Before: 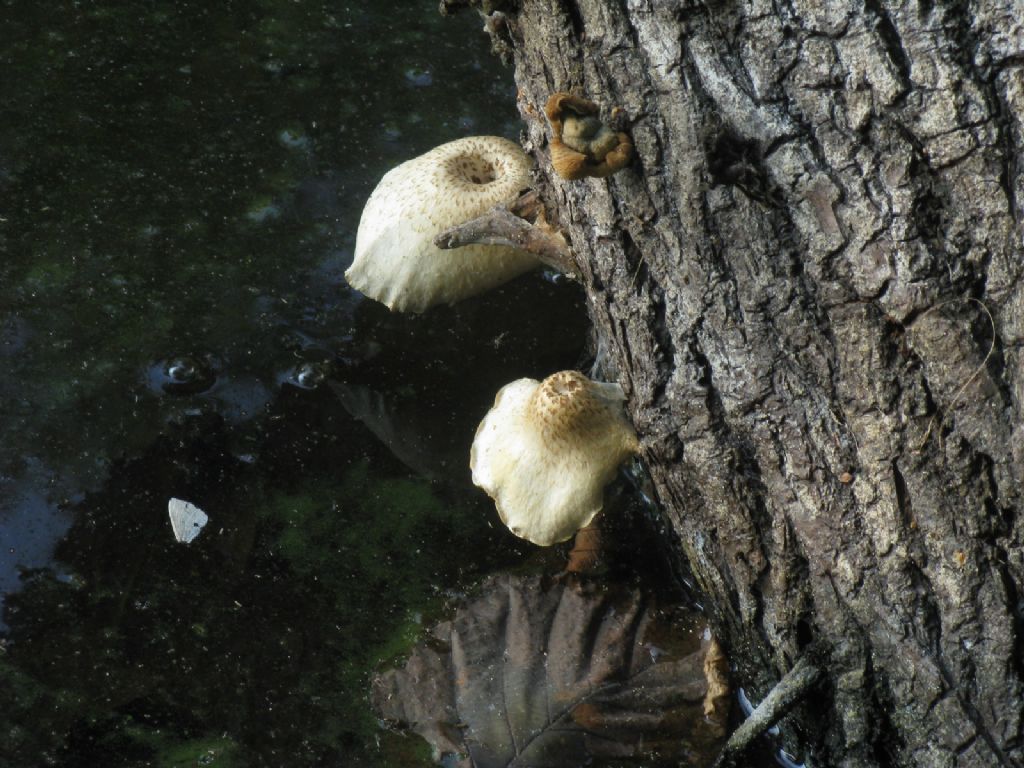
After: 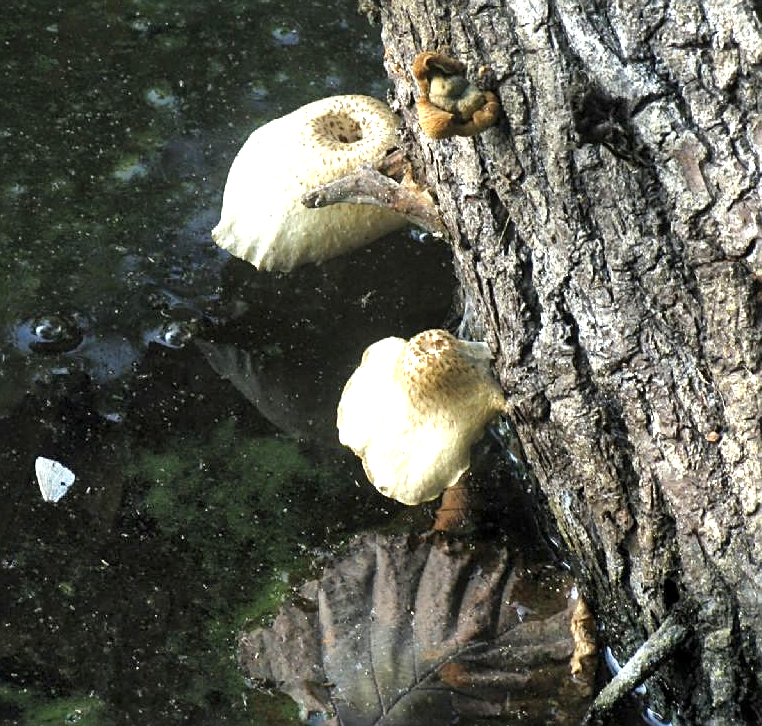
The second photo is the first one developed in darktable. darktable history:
sharpen: on, module defaults
local contrast: mode bilateral grid, contrast 19, coarseness 50, detail 150%, midtone range 0.2
crop and rotate: left 12.992%, top 5.371%, right 12.536%
exposure: black level correction 0, exposure 1.123 EV, compensate exposure bias true, compensate highlight preservation false
